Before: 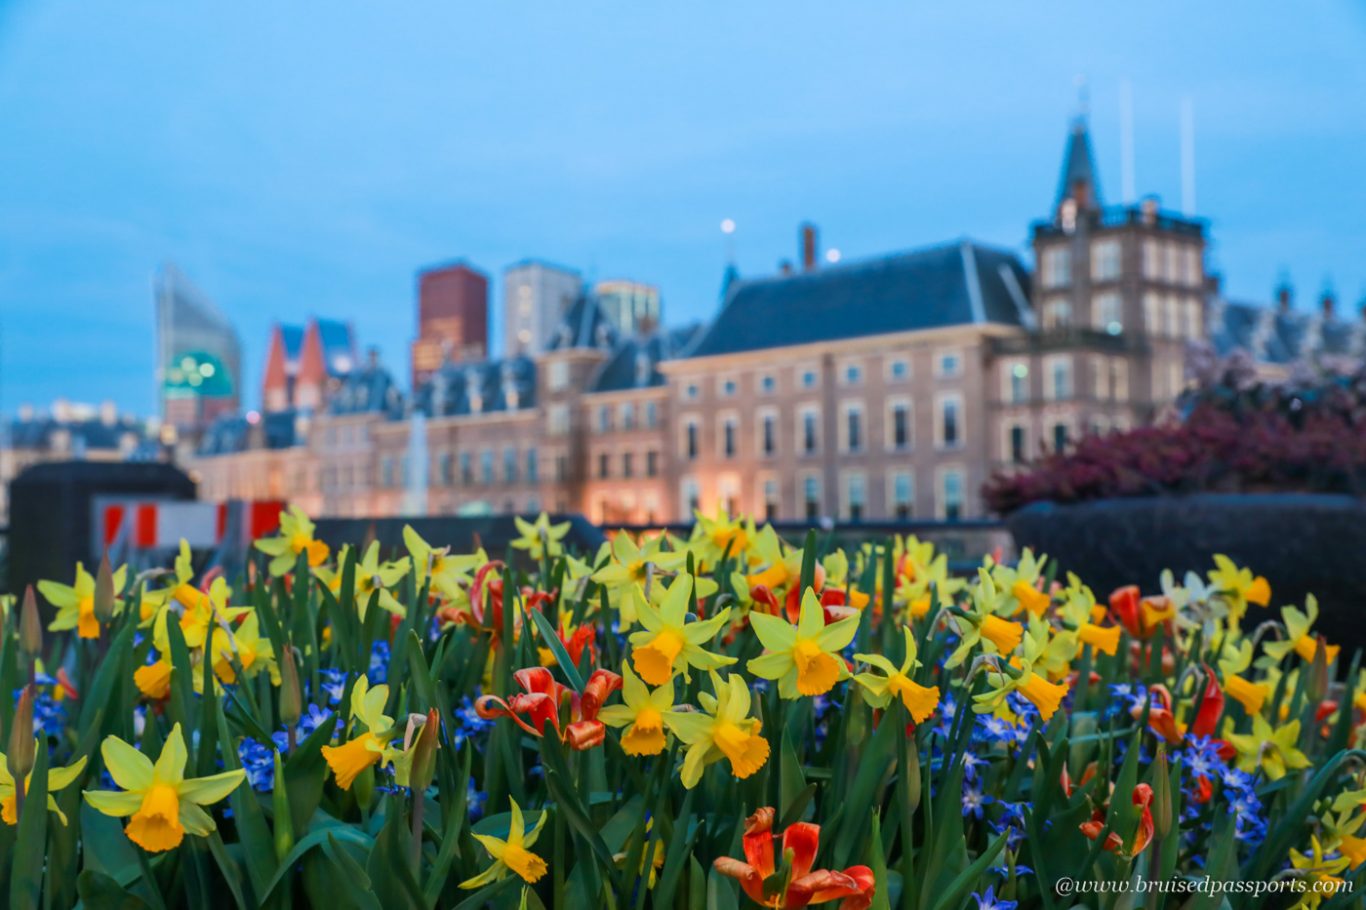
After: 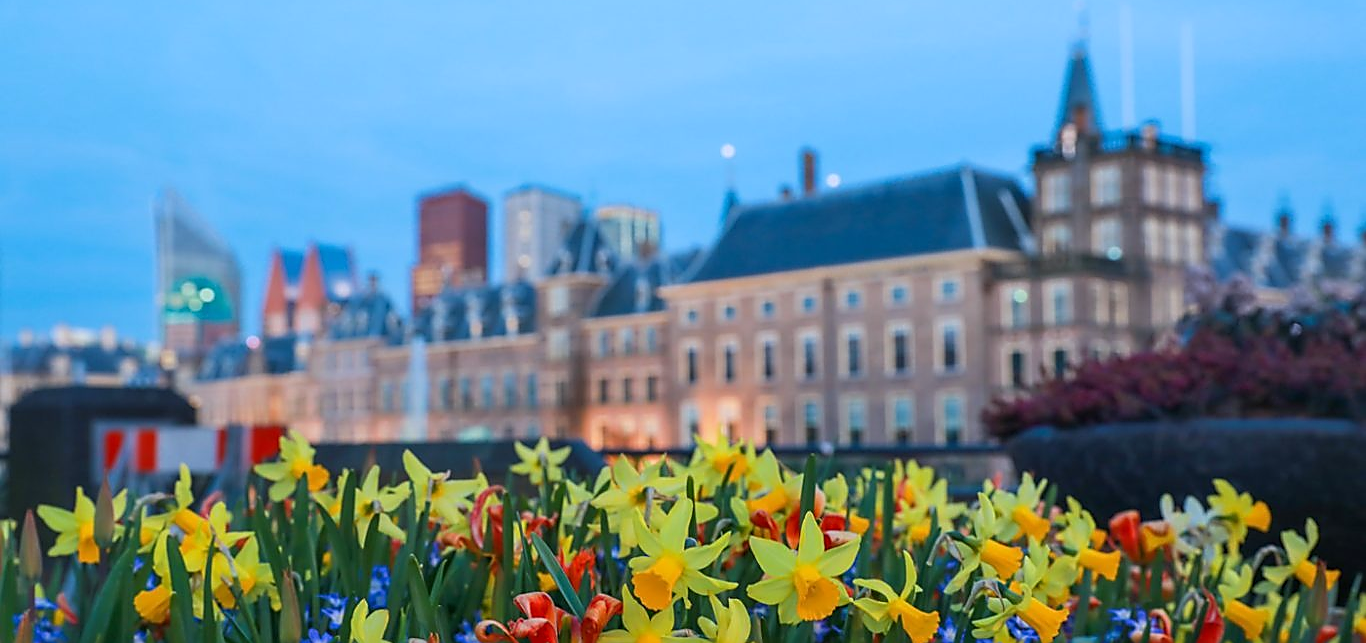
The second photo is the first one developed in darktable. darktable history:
crop and rotate: top 8.293%, bottom 20.996%
sharpen: radius 1.4, amount 1.25, threshold 0.7
white balance: red 0.98, blue 1.034
